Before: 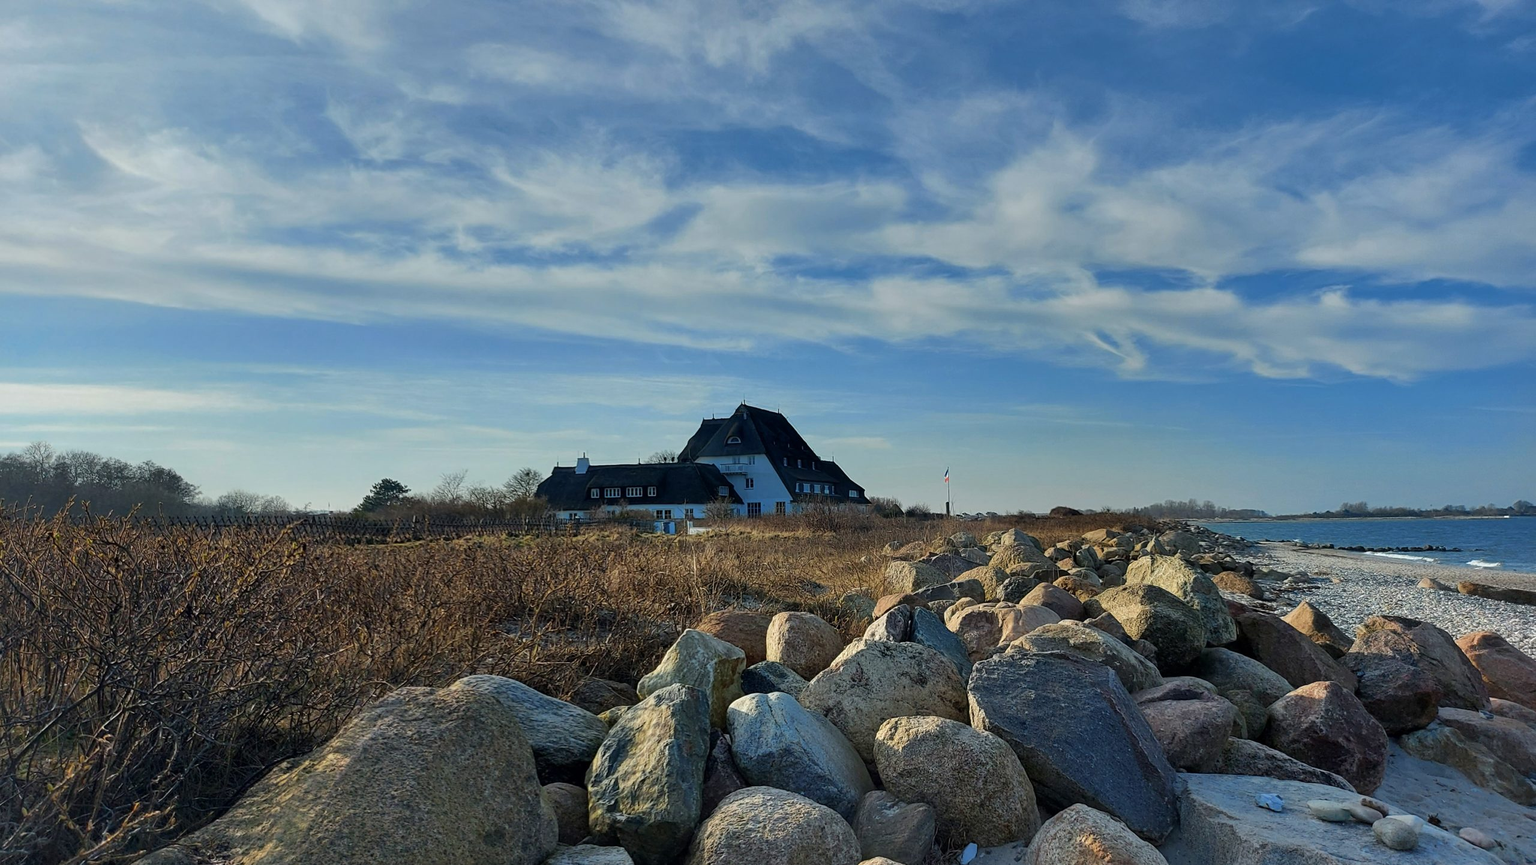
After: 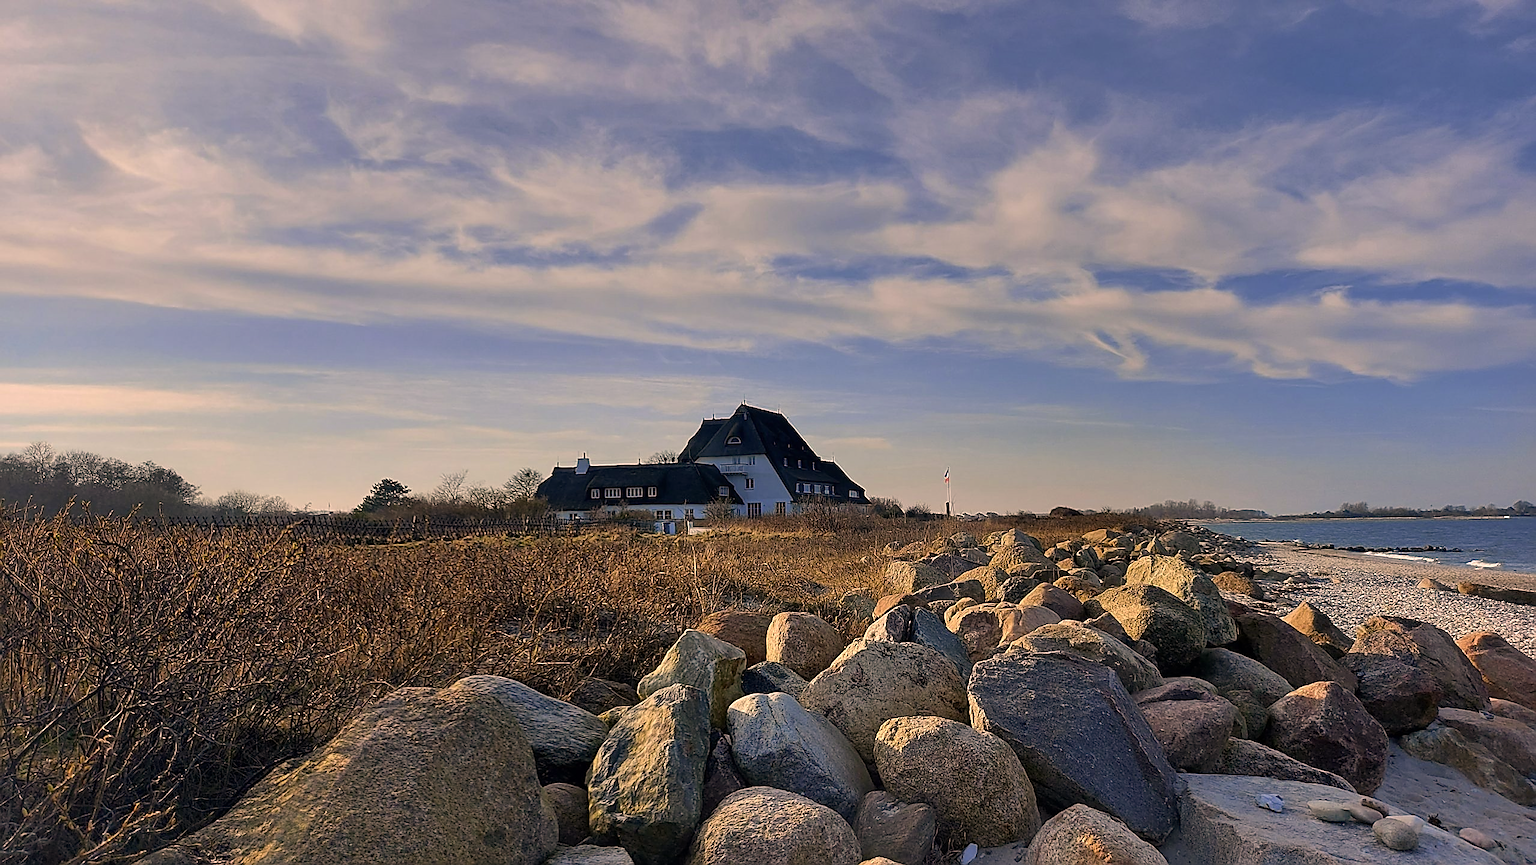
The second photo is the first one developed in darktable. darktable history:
exposure: compensate exposure bias true, compensate highlight preservation false
color correction: highlights a* 17.64, highlights b* 18.47
sharpen: radius 1.424, amount 1.26, threshold 0.662
